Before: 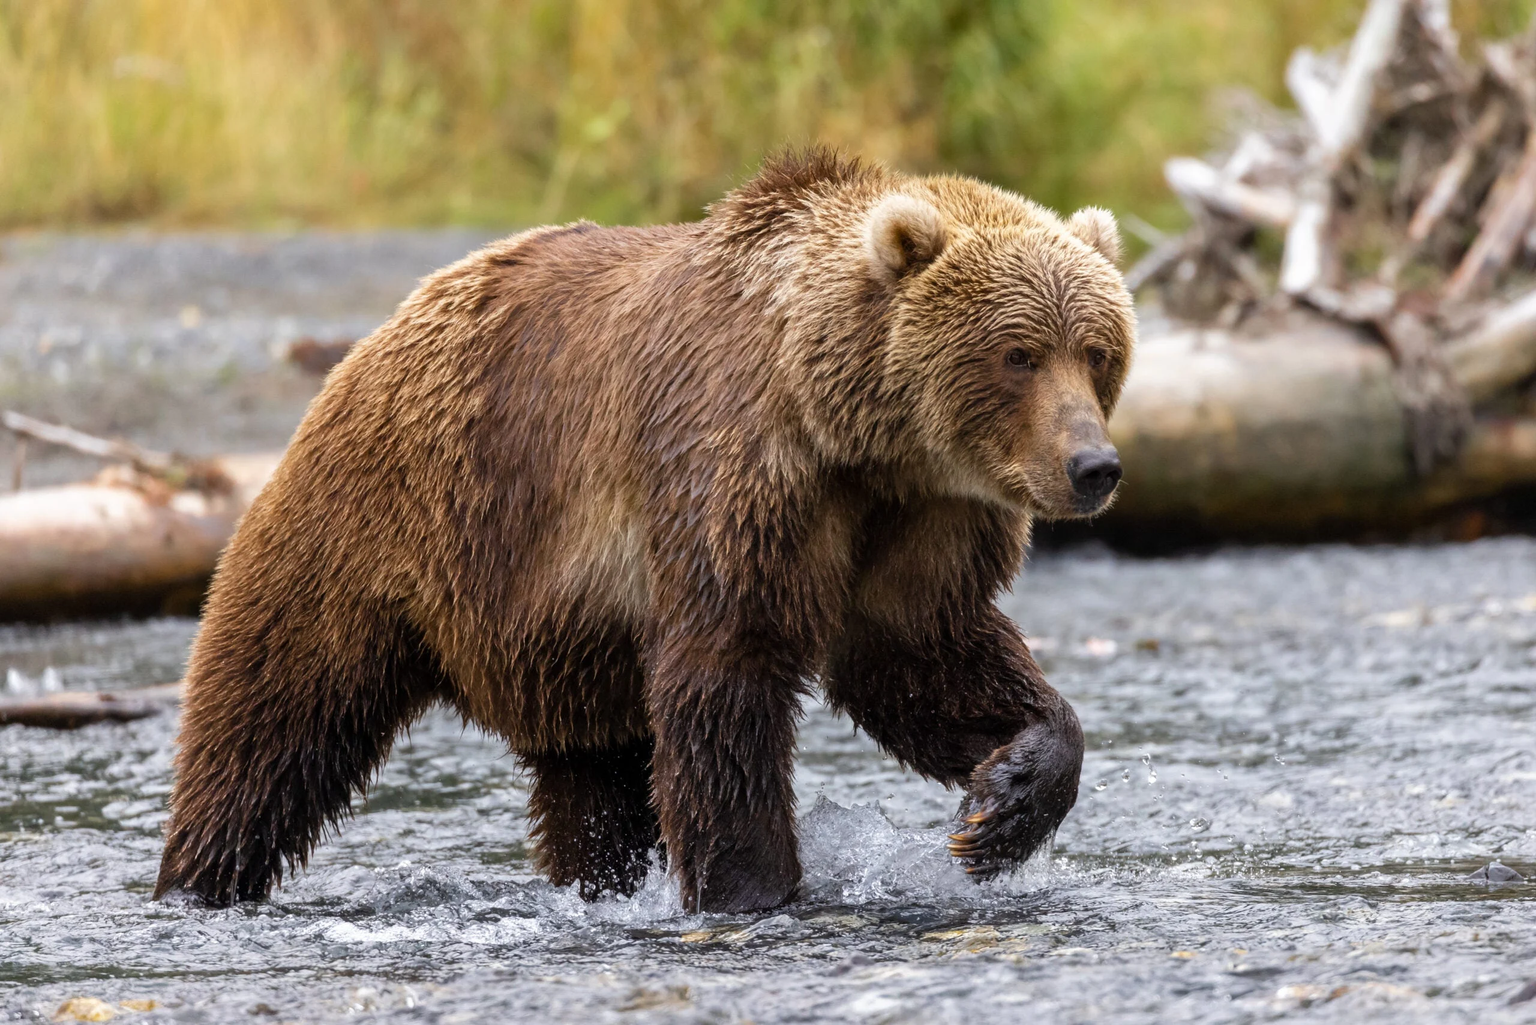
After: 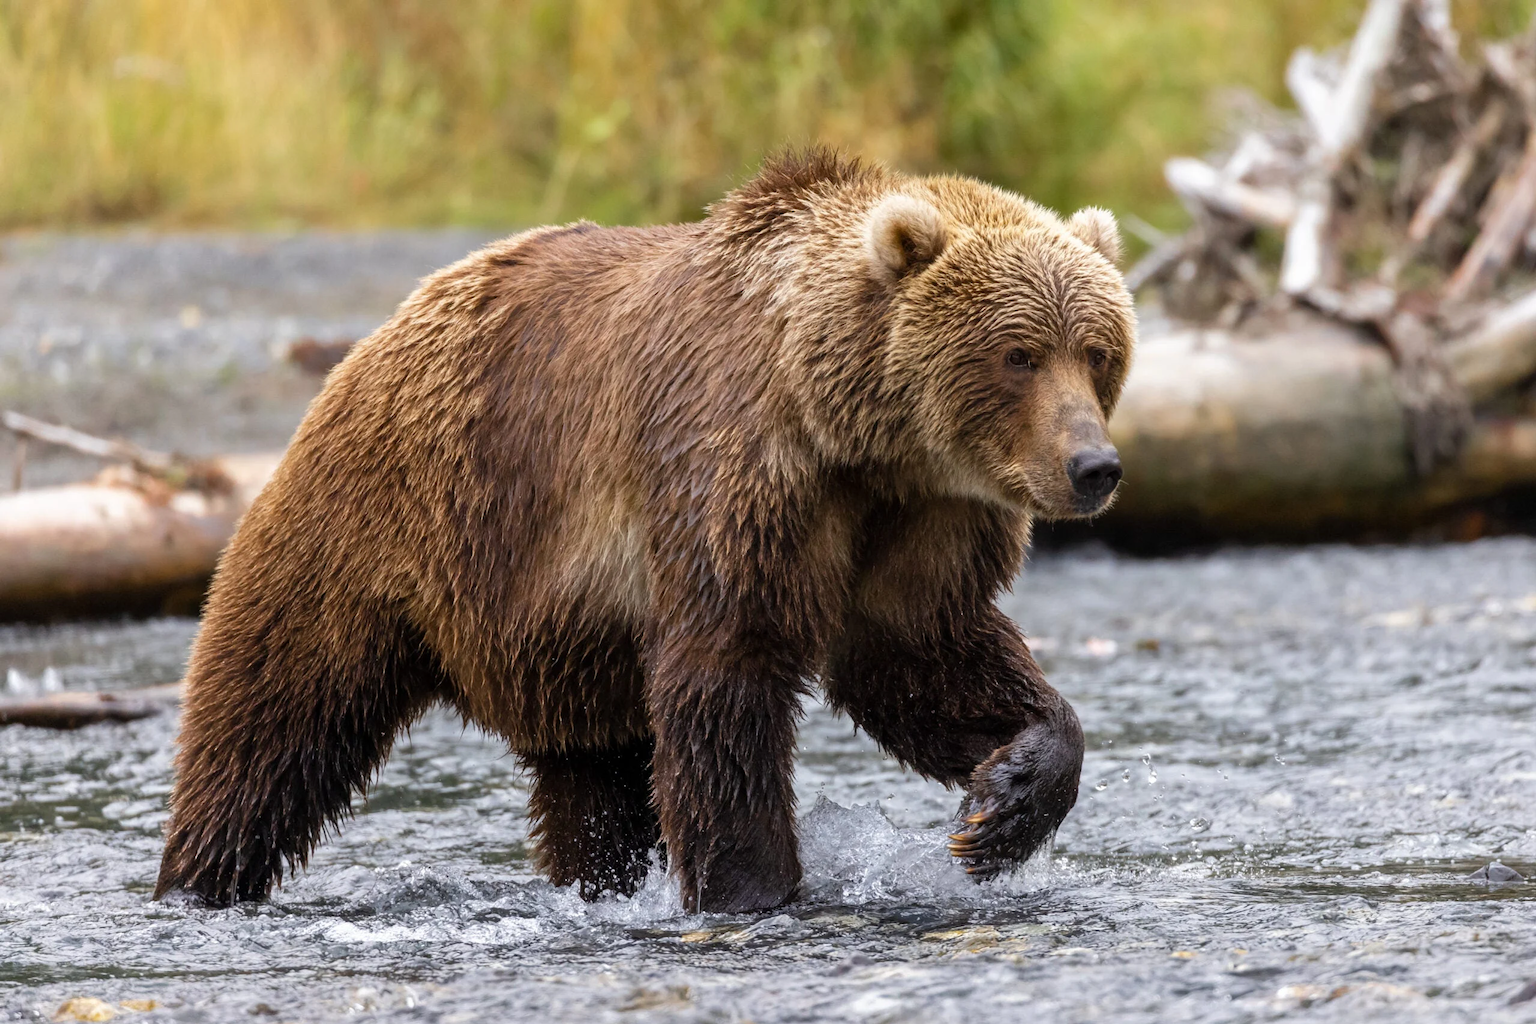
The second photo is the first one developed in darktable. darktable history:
color balance rgb: perceptual saturation grading › global saturation 0.005%, global vibrance 5.434%
